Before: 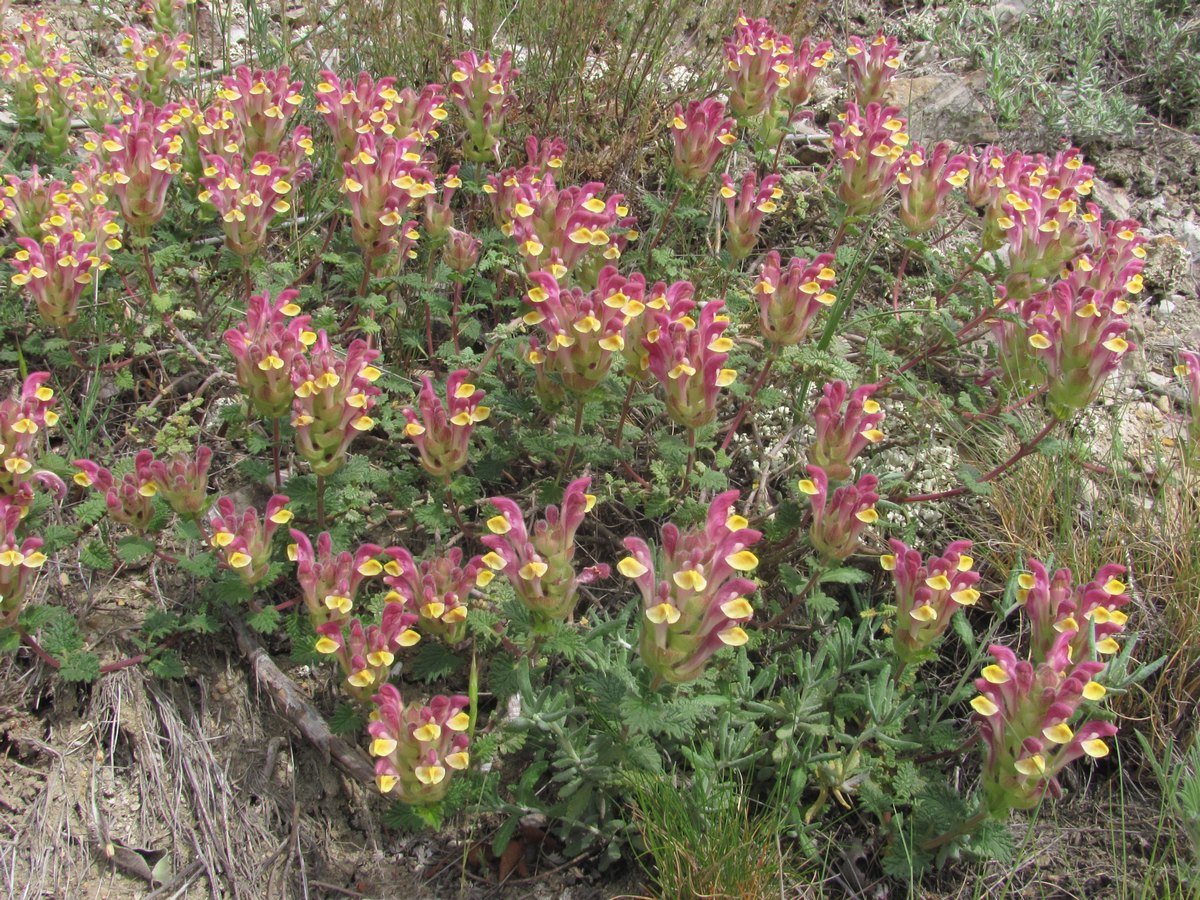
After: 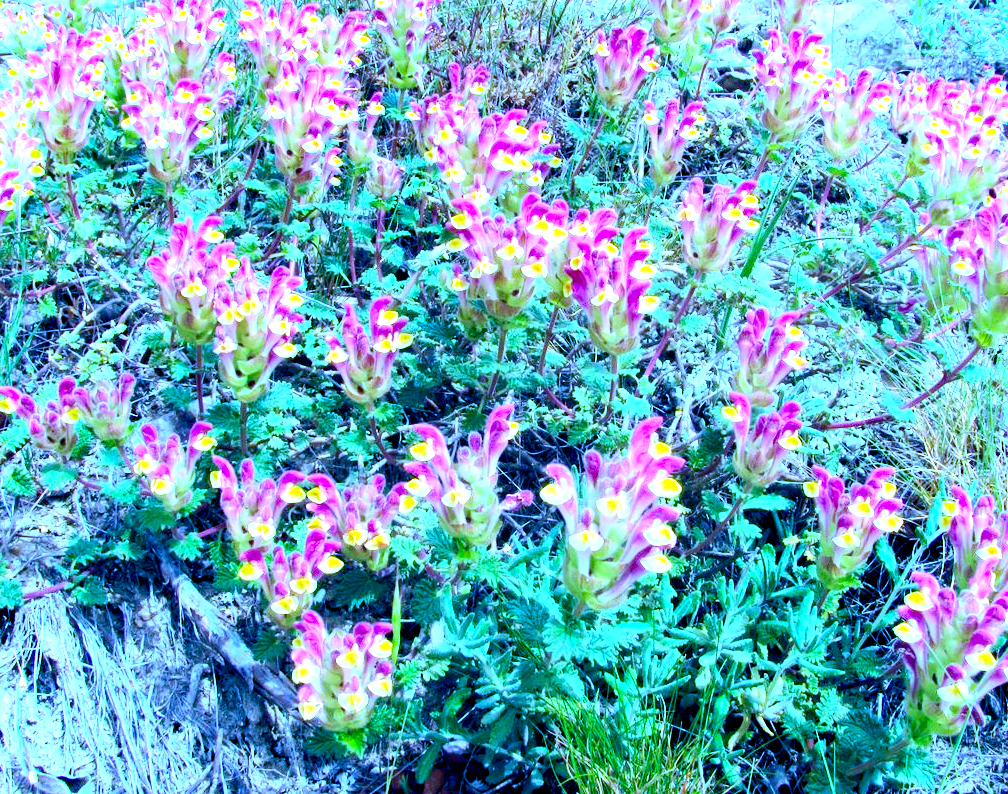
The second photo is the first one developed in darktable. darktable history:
crop: left 6.446%, top 8.188%, right 9.538%, bottom 3.548%
contrast brightness saturation: contrast 0.21, brightness -0.11, saturation 0.21
color balance rgb: perceptual saturation grading › global saturation 20%, global vibrance 20%
exposure: black level correction 0.016, exposure 1.774 EV, compensate highlight preservation false
white balance: red 0.766, blue 1.537
